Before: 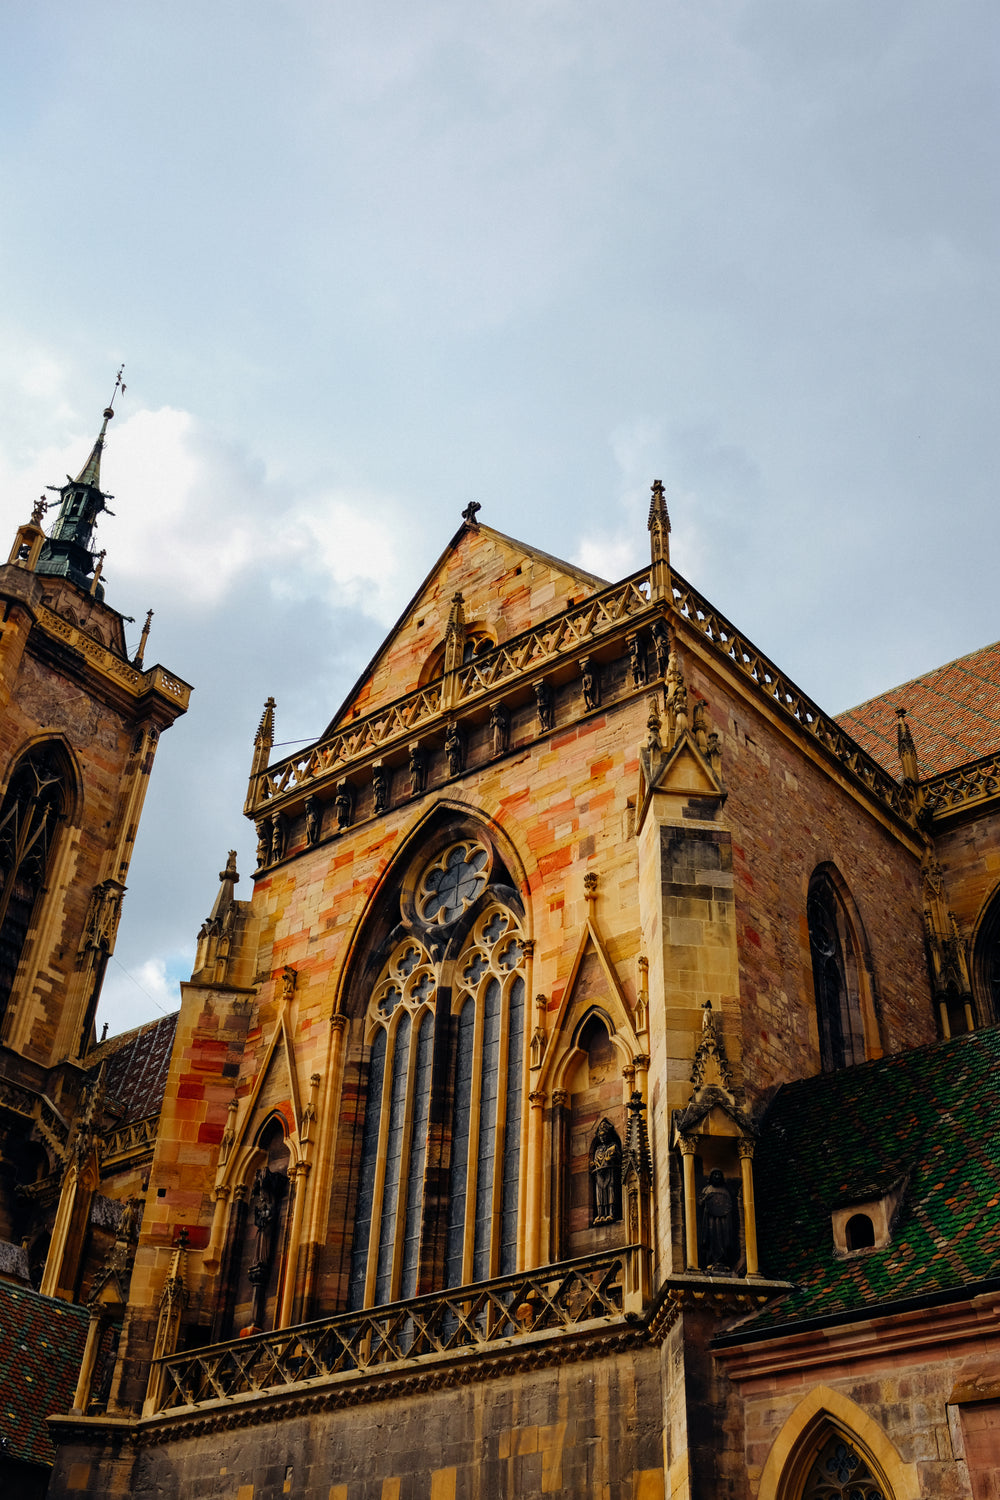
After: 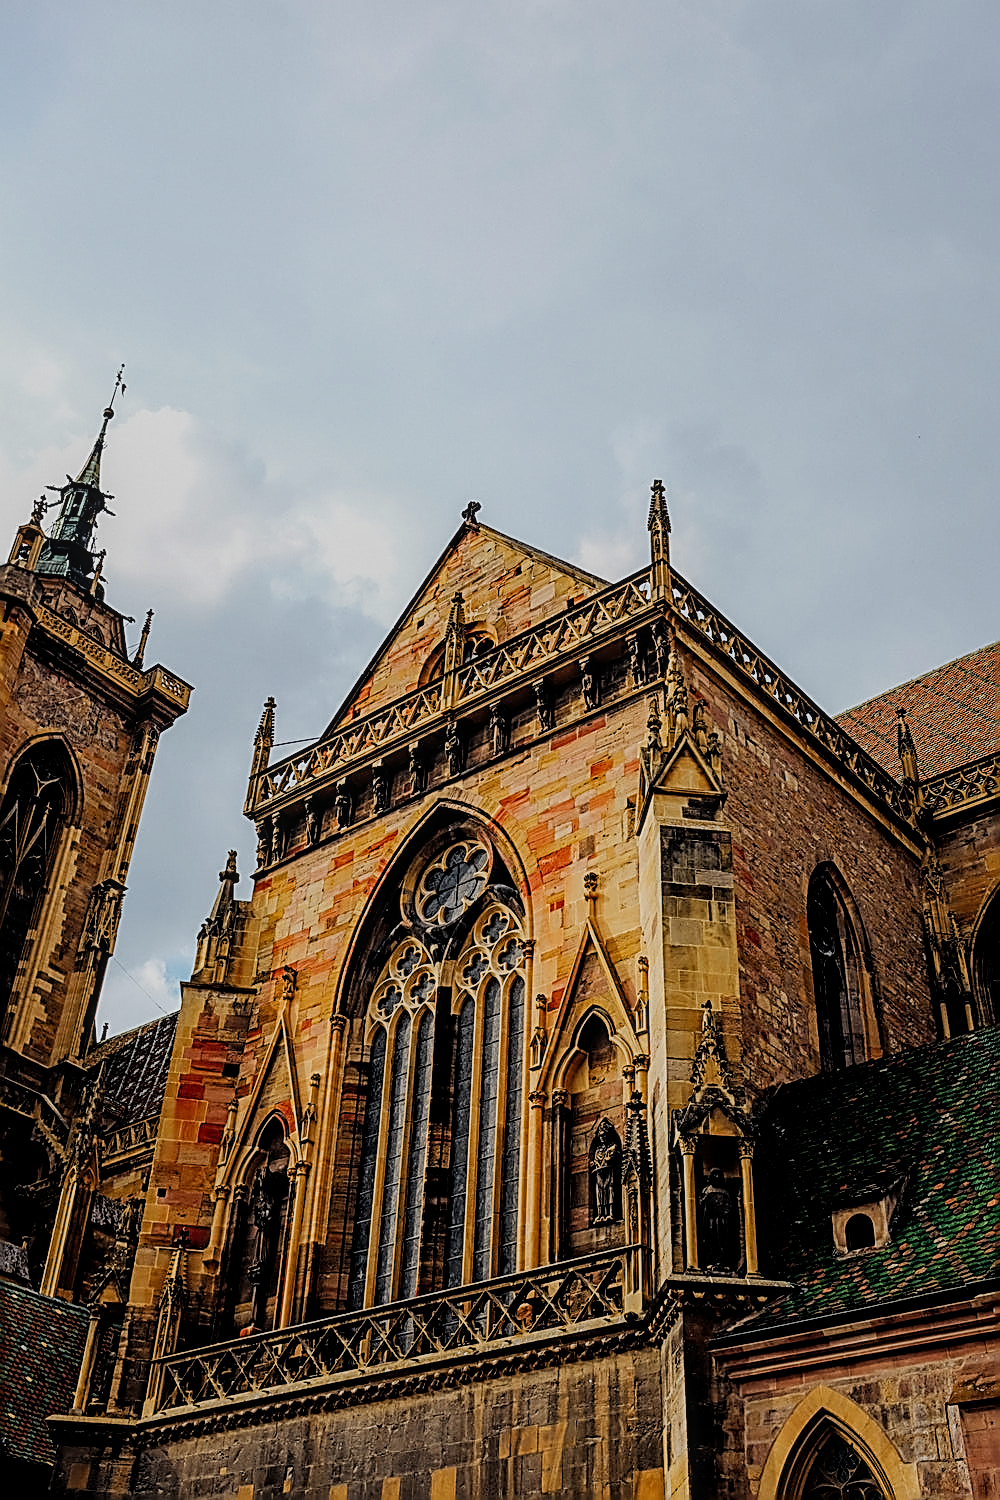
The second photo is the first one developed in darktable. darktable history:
local contrast: on, module defaults
filmic rgb: black relative exposure -7.65 EV, white relative exposure 4.56 EV, threshold 3.03 EV, hardness 3.61, contrast 1.056, enable highlight reconstruction true
sharpen: amount 1.845
